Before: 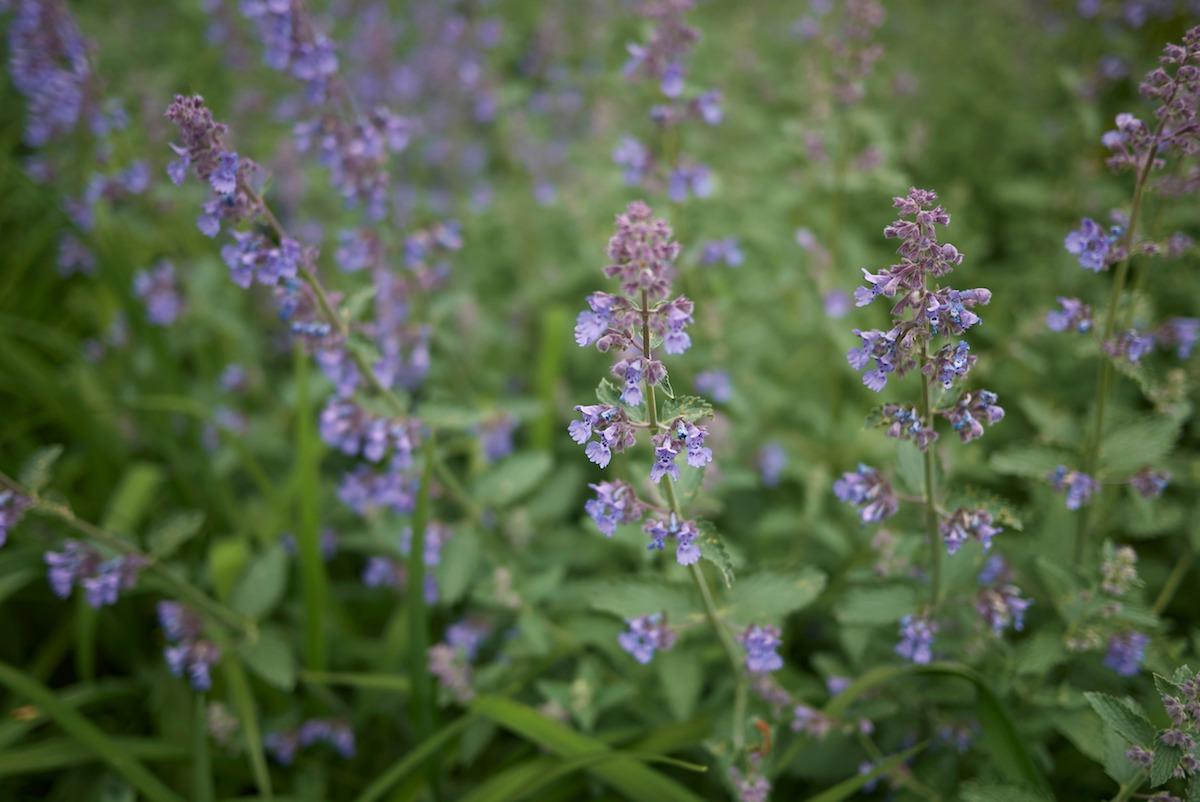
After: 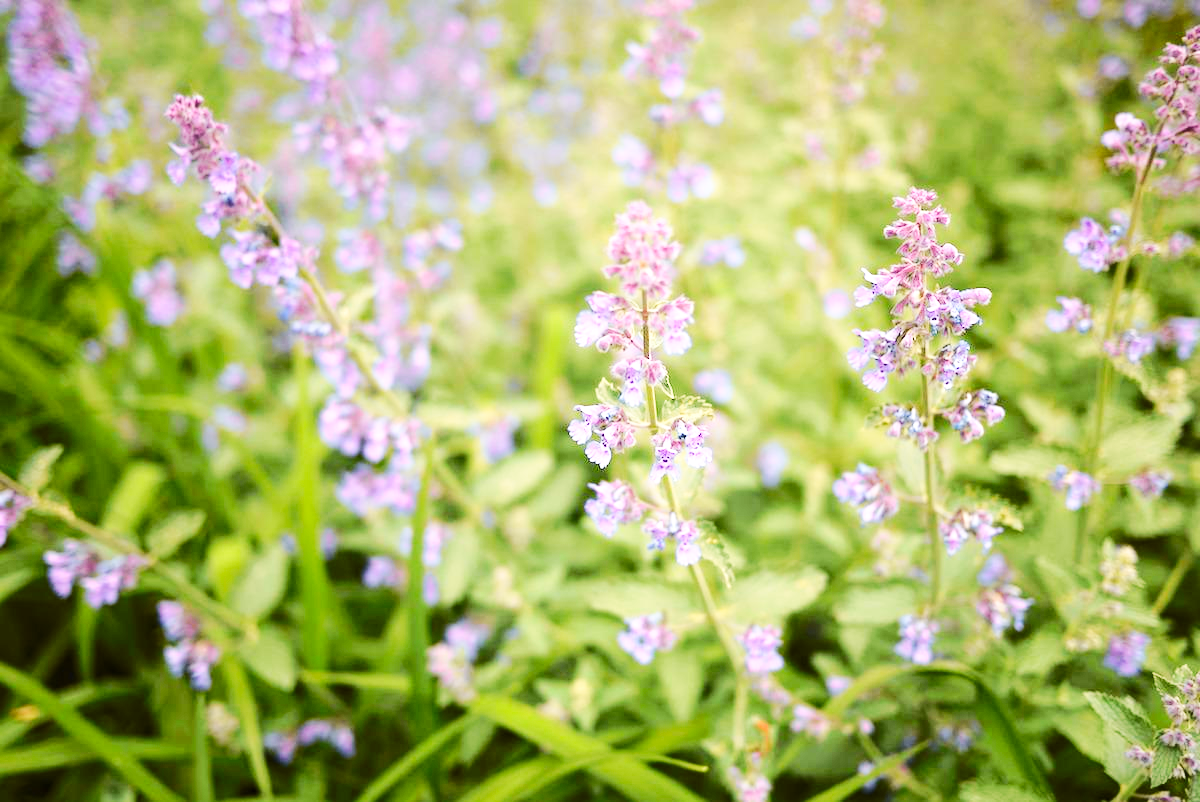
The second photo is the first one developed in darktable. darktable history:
base curve: curves: ch0 [(0, 0) (0.032, 0.025) (0.121, 0.166) (0.206, 0.329) (0.605, 0.79) (1, 1)], preserve colors none
exposure: black level correction 0, exposure 1.1 EV, compensate highlight preservation false
tone curve: curves: ch0 [(0, 0) (0.239, 0.248) (0.508, 0.606) (0.828, 0.878) (1, 1)]; ch1 [(0, 0) (0.401, 0.42) (0.442, 0.47) (0.492, 0.498) (0.511, 0.516) (0.555, 0.586) (0.681, 0.739) (1, 1)]; ch2 [(0, 0) (0.411, 0.433) (0.5, 0.504) (0.545, 0.574) (1, 1)], color space Lab, independent channels, preserve colors none
